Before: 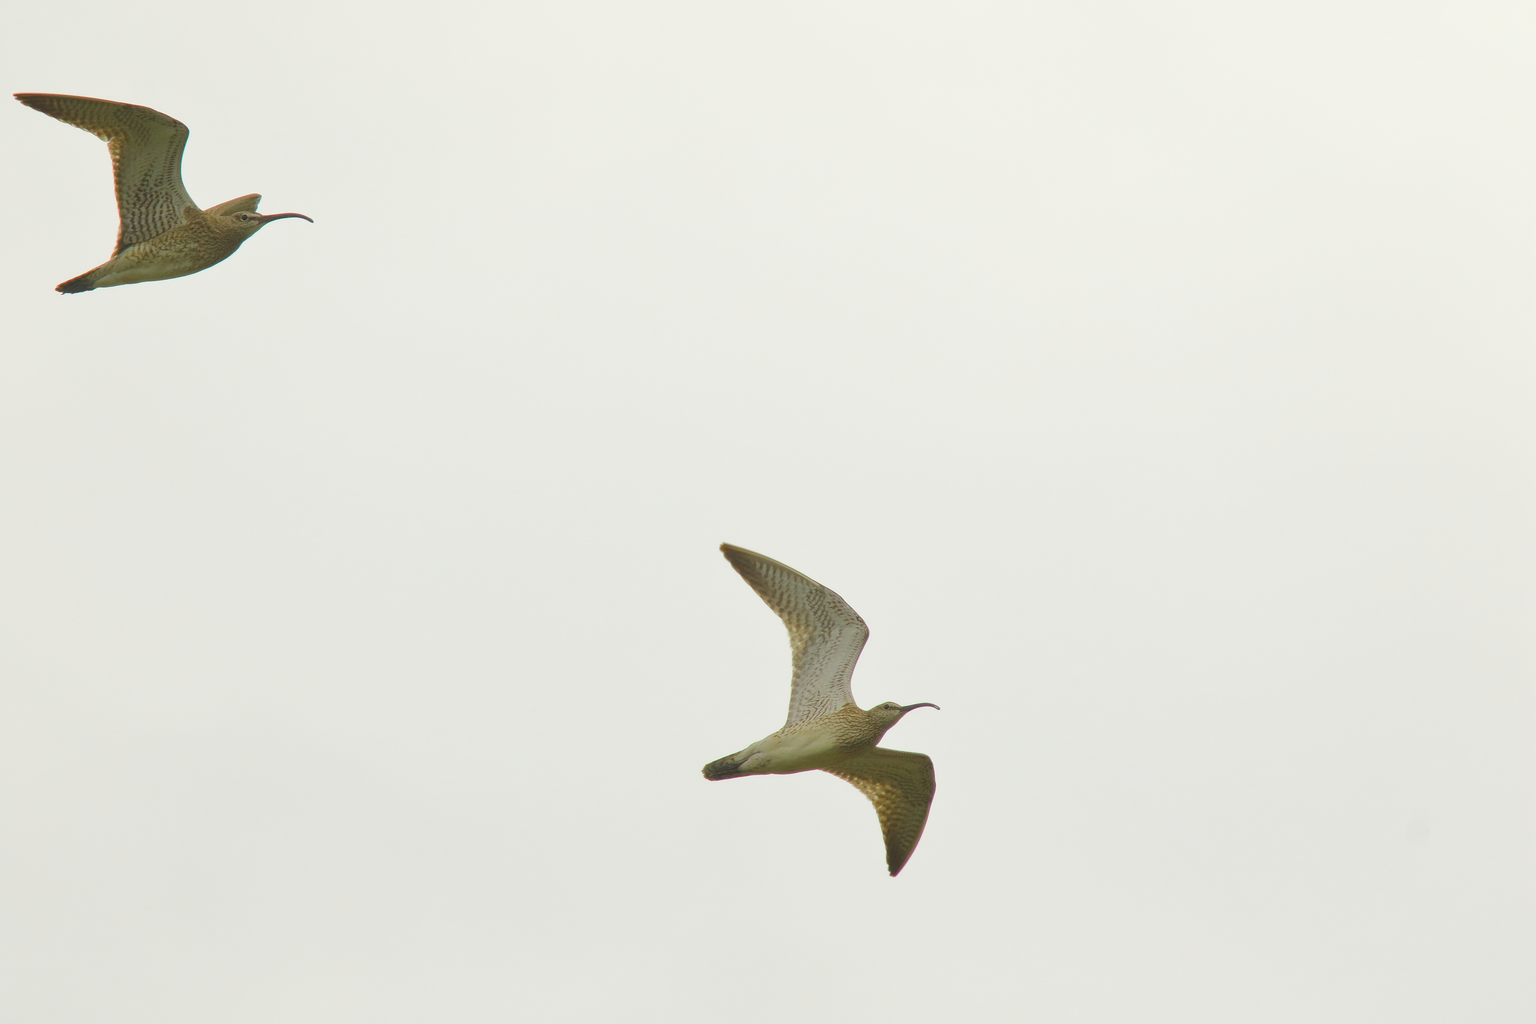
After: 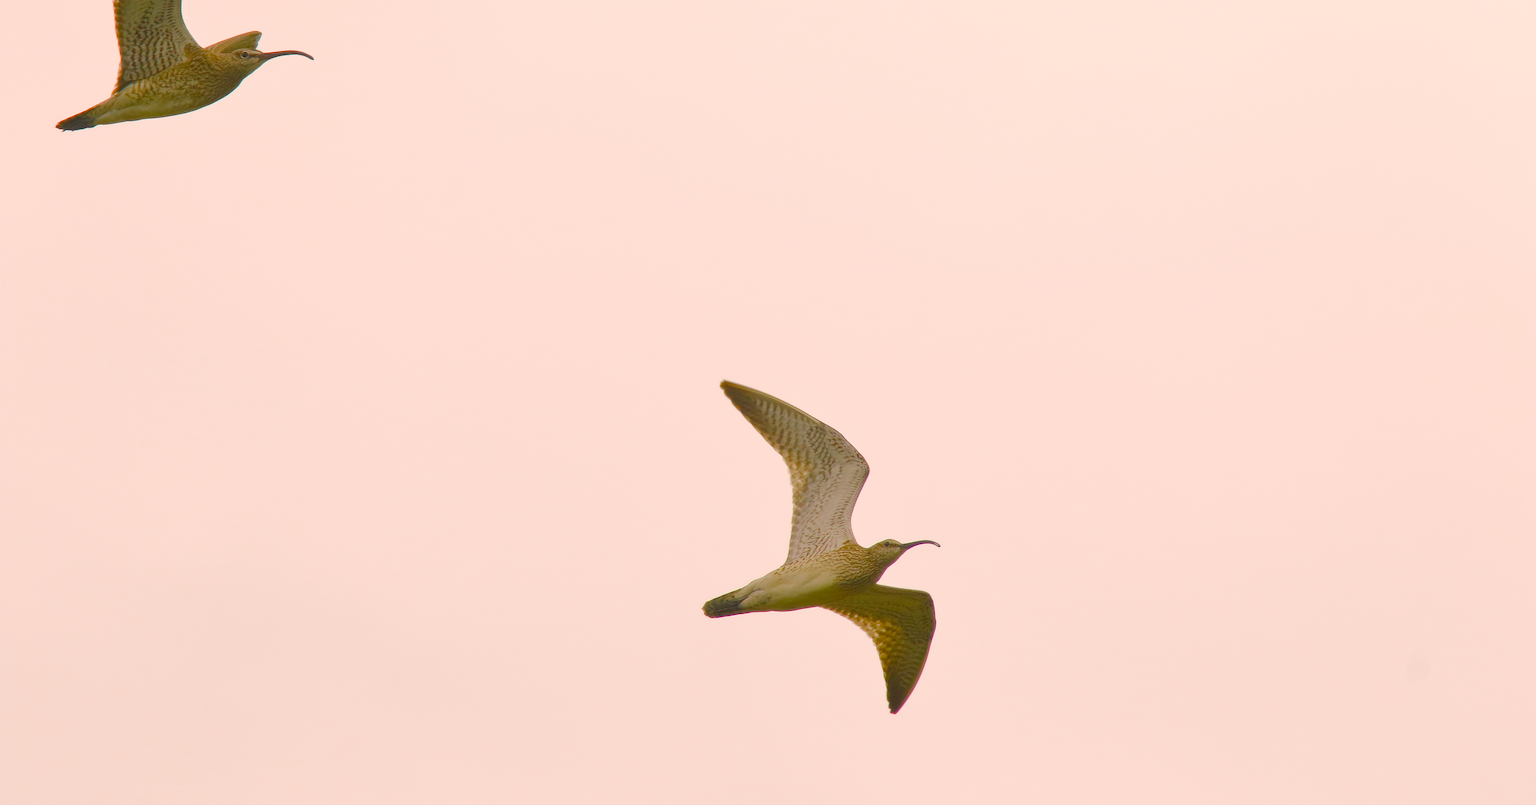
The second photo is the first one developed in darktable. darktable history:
color balance rgb: shadows lift › chroma 1.042%, shadows lift › hue 28.1°, highlights gain › chroma 4.646%, highlights gain › hue 33.51°, perceptual saturation grading › global saturation 0.895%, perceptual saturation grading › highlights -17.975%, perceptual saturation grading › mid-tones 33.122%, perceptual saturation grading › shadows 50.508%, global vibrance 20%
crop and rotate: top 15.949%, bottom 5.369%
